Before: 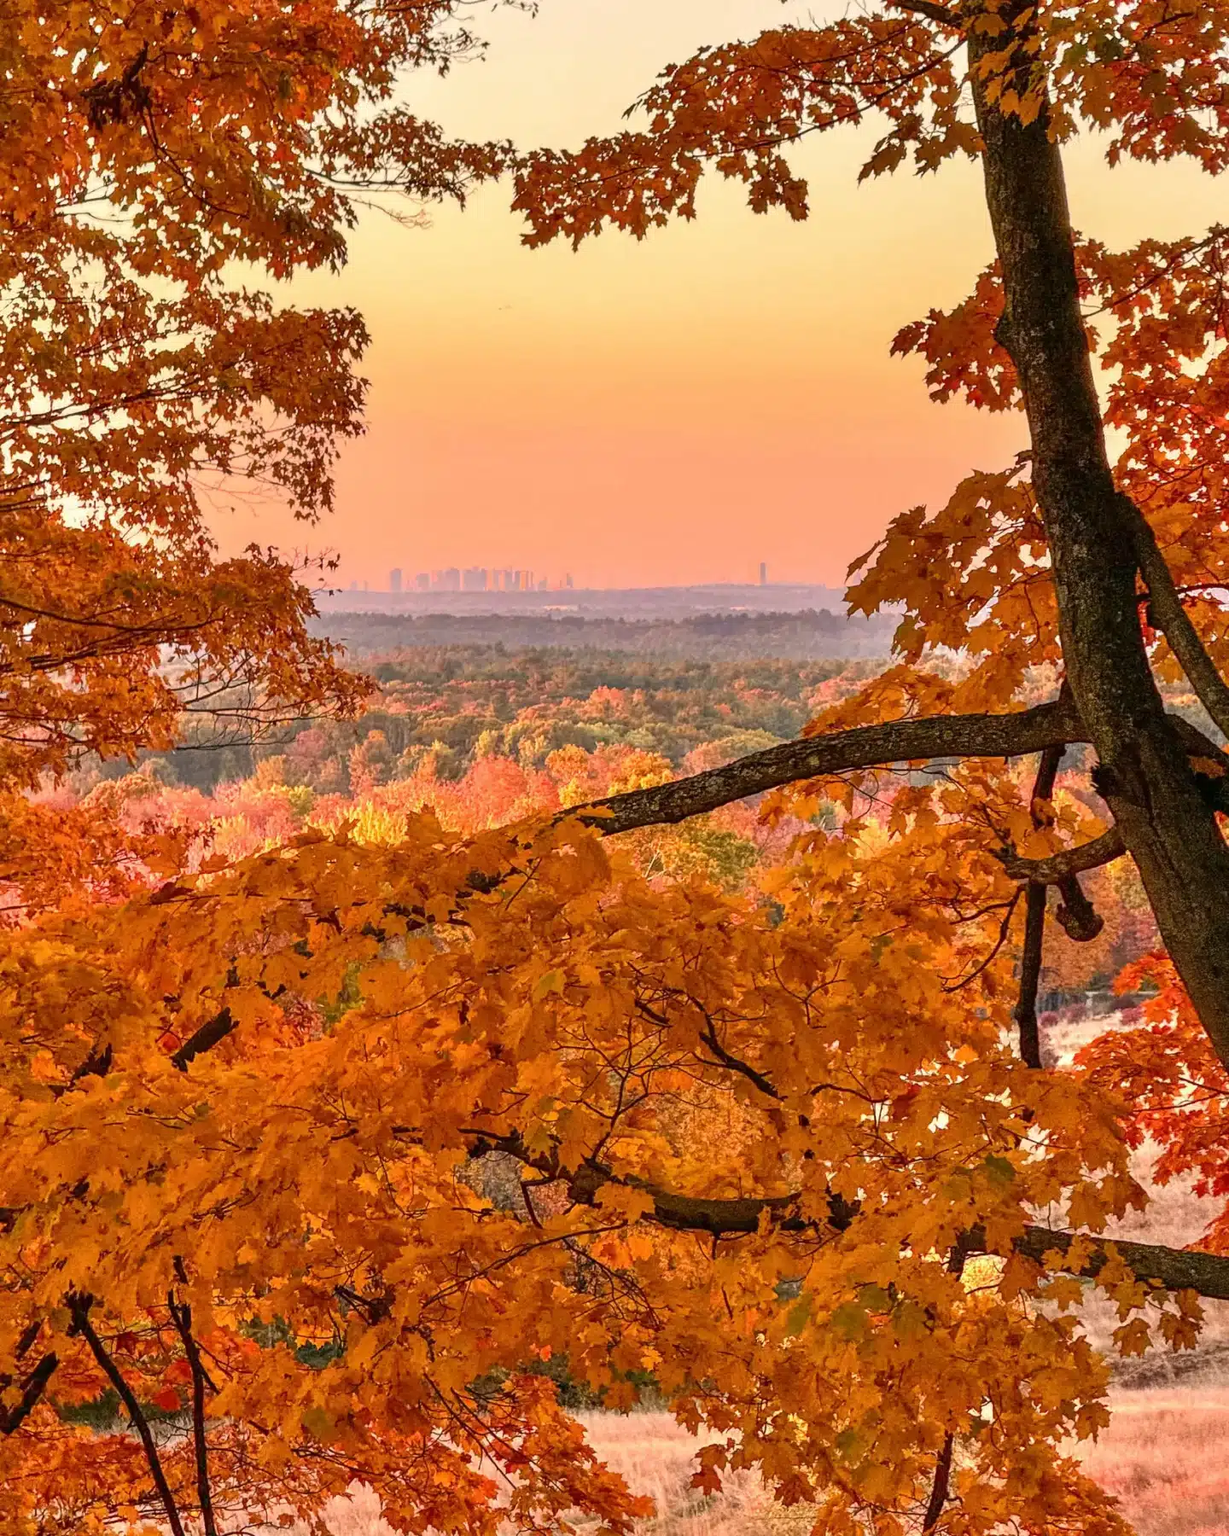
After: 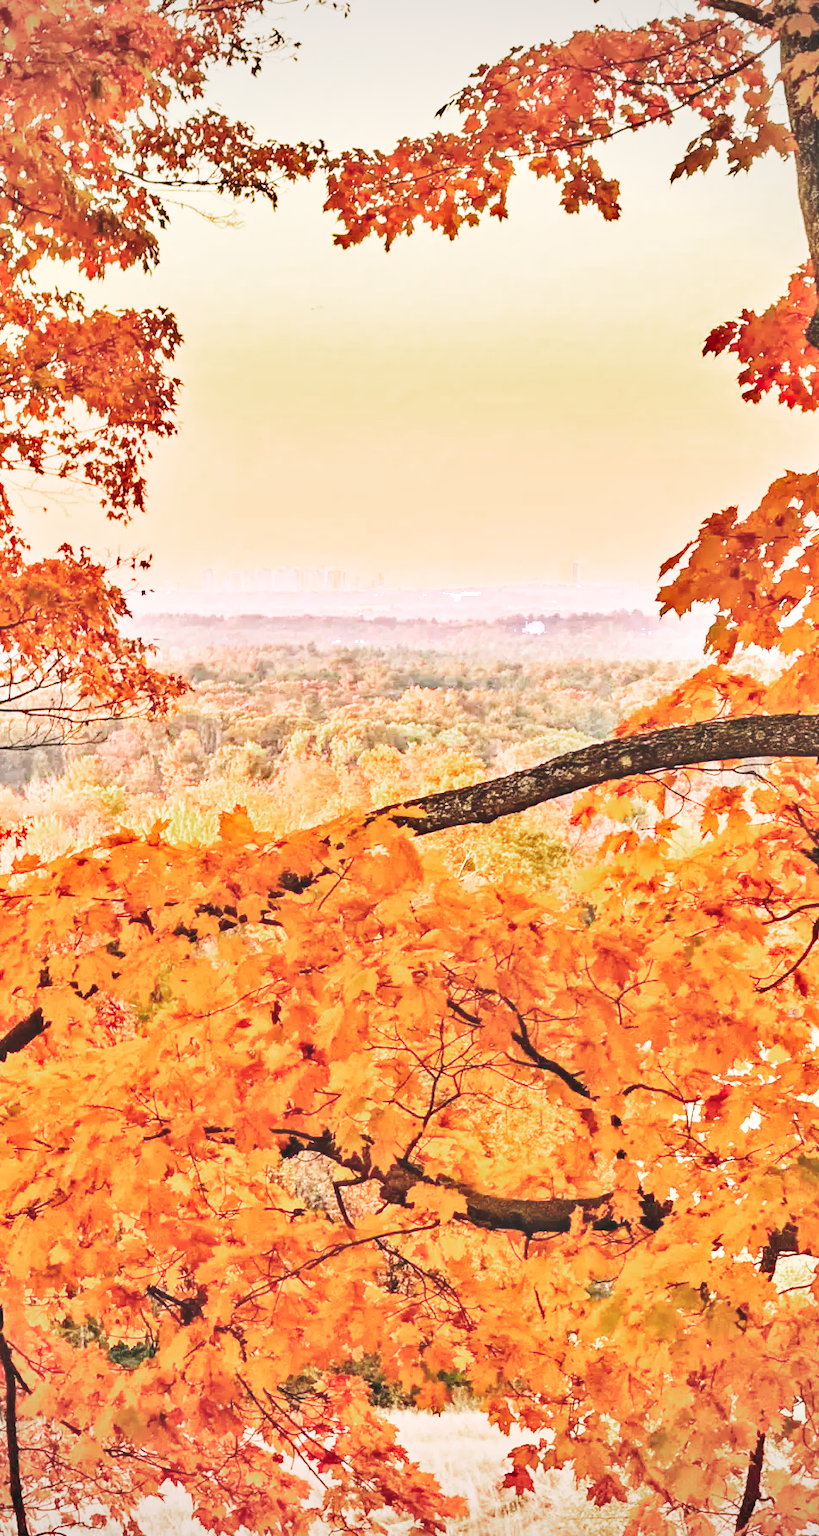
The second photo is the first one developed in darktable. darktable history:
crop and rotate: left 15.29%, right 18.038%
exposure: black level correction -0.04, exposure 0.065 EV, compensate exposure bias true, compensate highlight preservation false
contrast equalizer: octaves 7, y [[0.511, 0.558, 0.631, 0.632, 0.559, 0.512], [0.5 ×6], [0.5 ×6], [0 ×6], [0 ×6]]
base curve: curves: ch0 [(0, 0) (0, 0.001) (0.001, 0.001) (0.004, 0.002) (0.007, 0.004) (0.015, 0.013) (0.033, 0.045) (0.052, 0.096) (0.075, 0.17) (0.099, 0.241) (0.163, 0.42) (0.219, 0.55) (0.259, 0.616) (0.327, 0.722) (0.365, 0.765) (0.522, 0.873) (0.547, 0.881) (0.689, 0.919) (0.826, 0.952) (1, 1)], preserve colors none
vignetting: fall-off radius 60.79%
color zones: curves: ch0 [(0.203, 0.433) (0.607, 0.517) (0.697, 0.696) (0.705, 0.897)]
contrast brightness saturation: contrast 0.204, brightness 0.155, saturation 0.149
